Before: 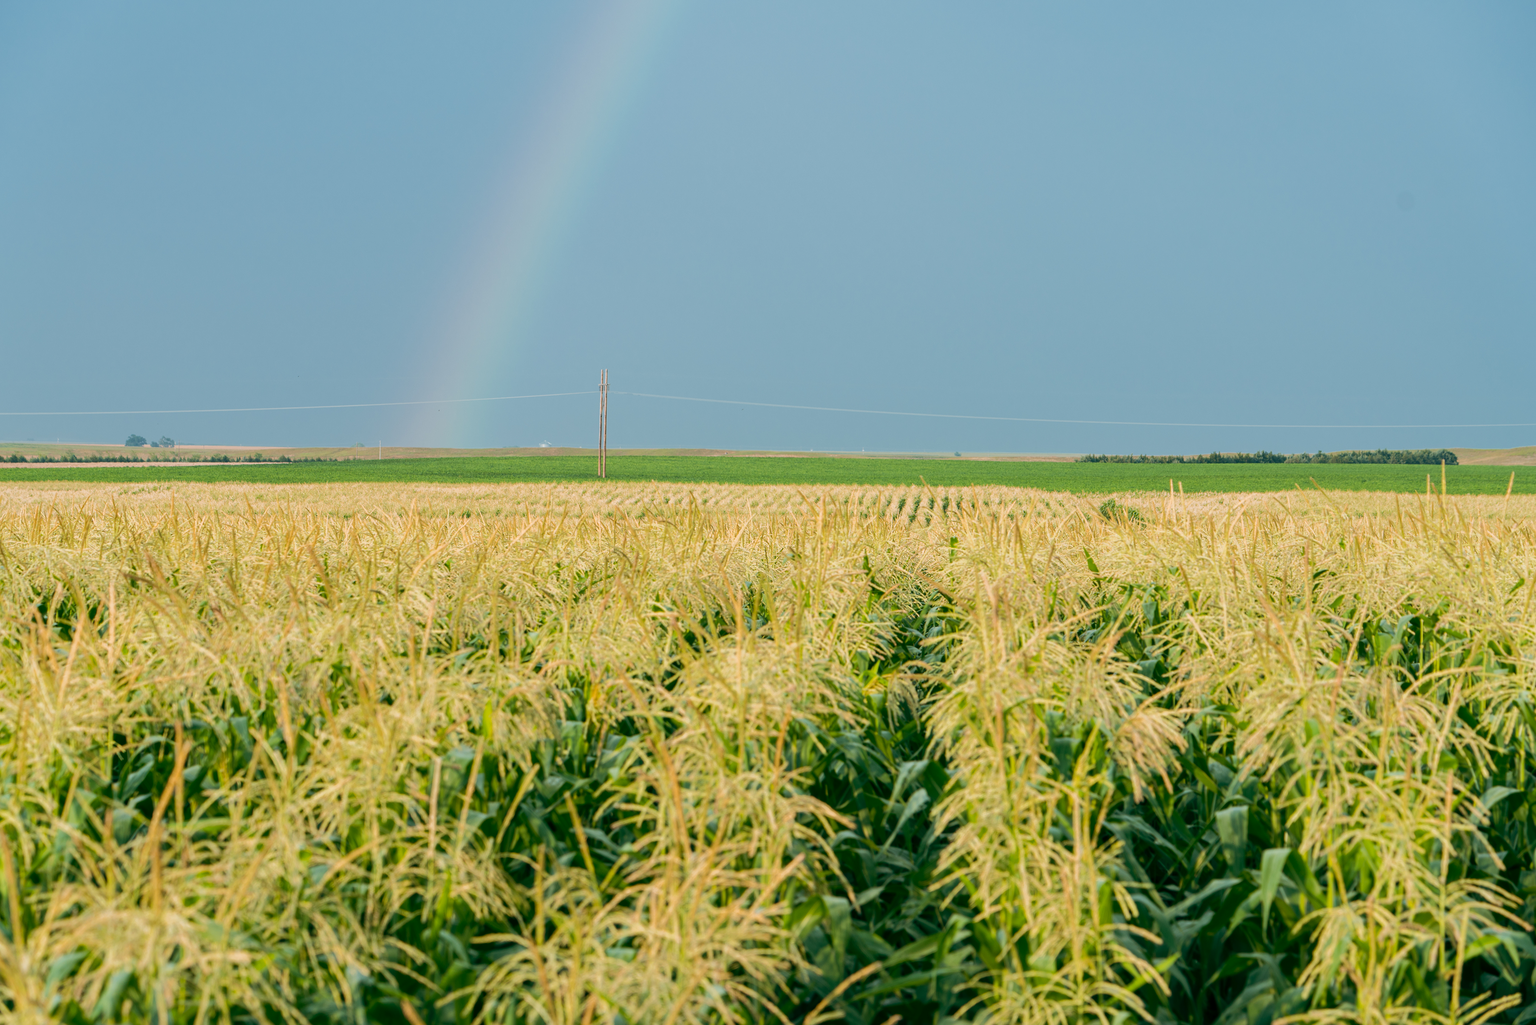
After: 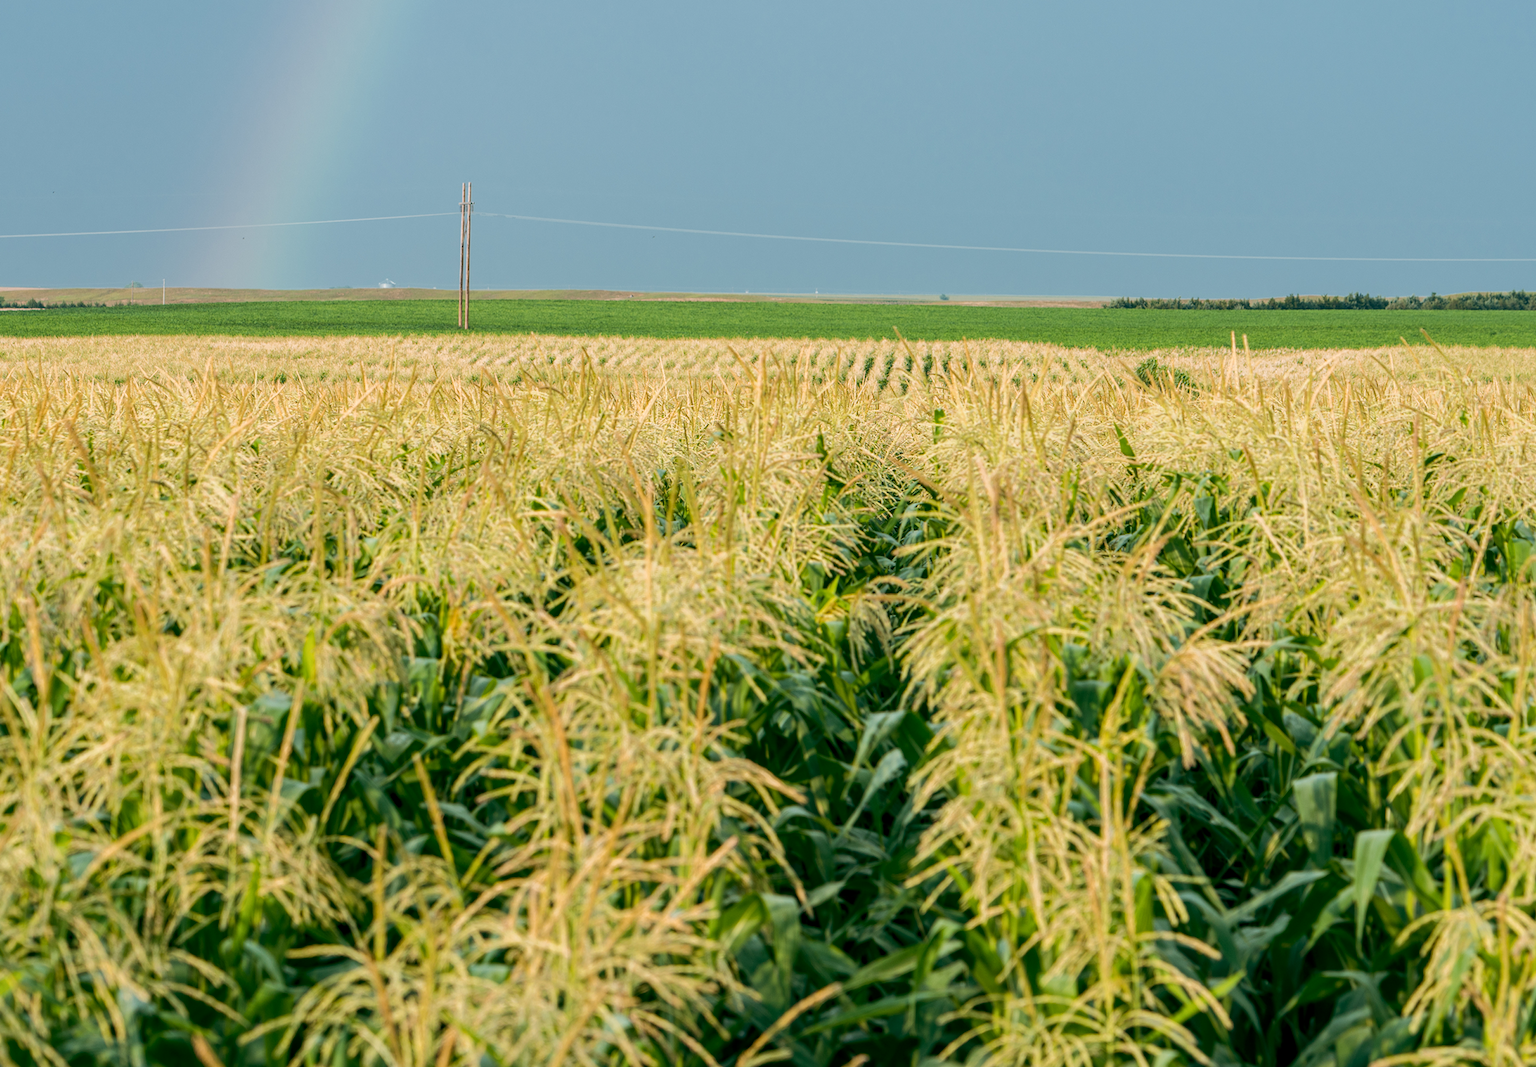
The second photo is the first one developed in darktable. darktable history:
local contrast: on, module defaults
crop: left 16.871%, top 22.857%, right 9.116%
